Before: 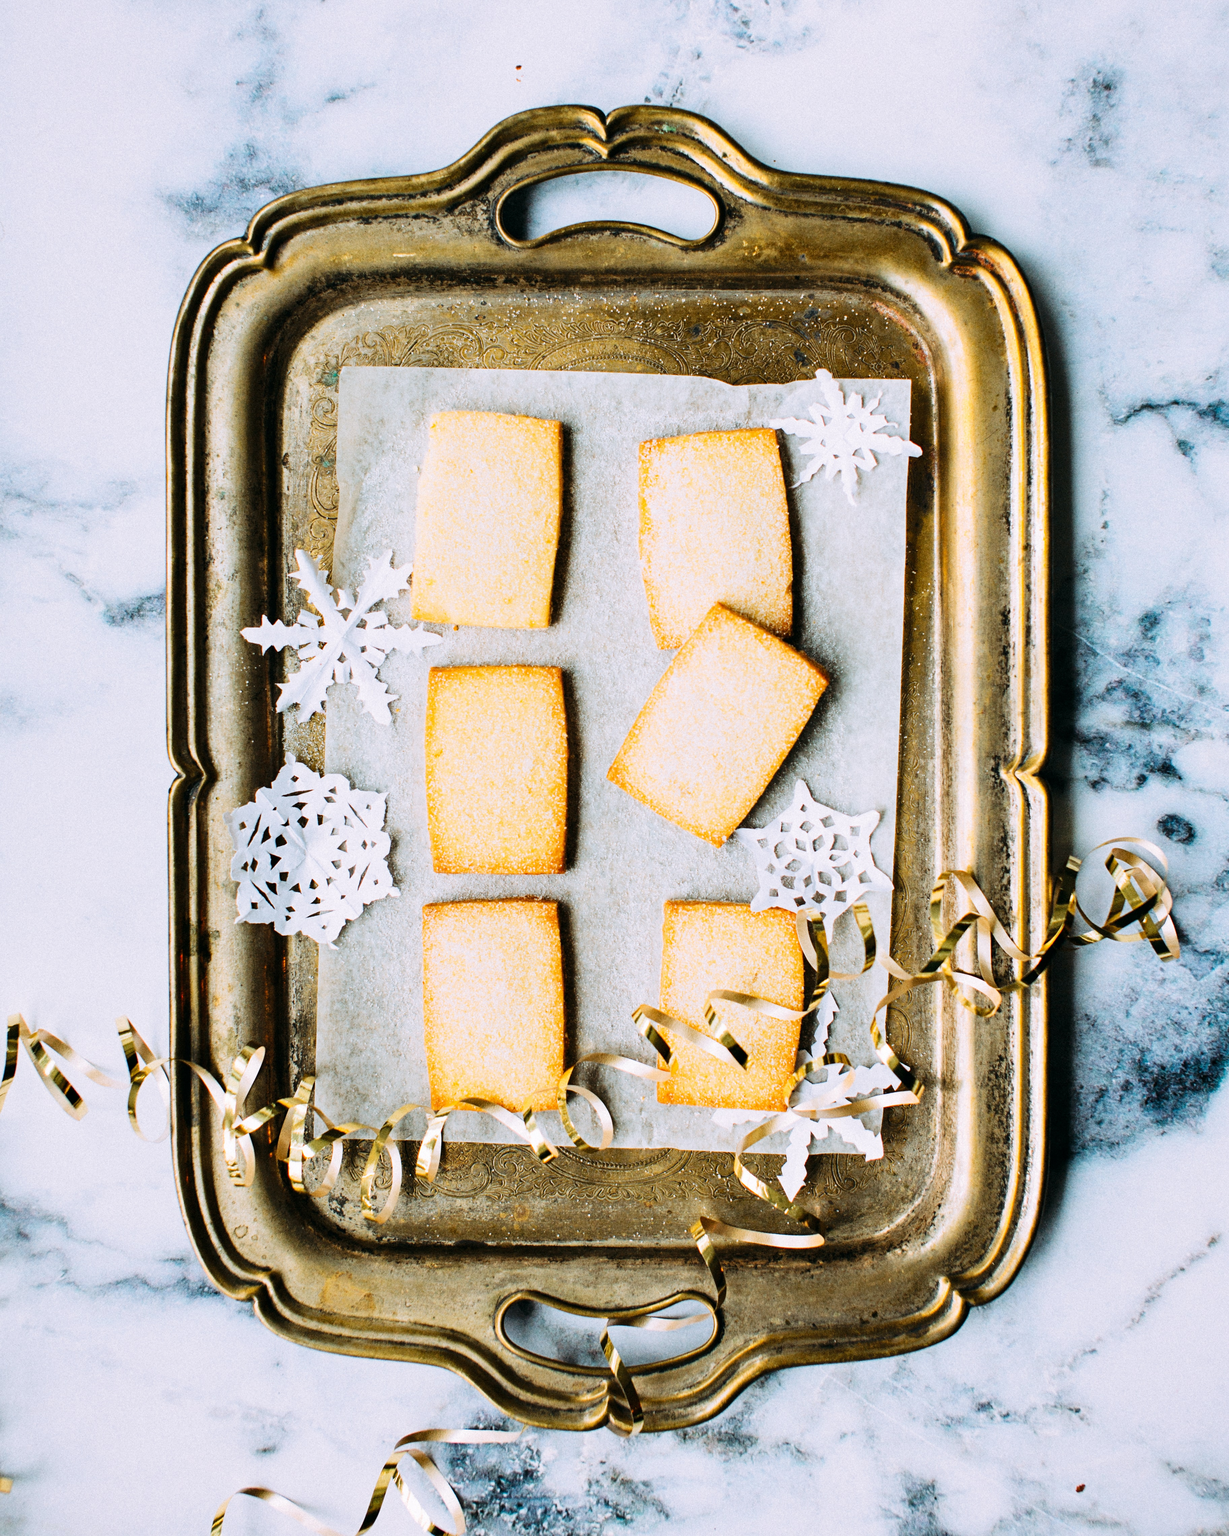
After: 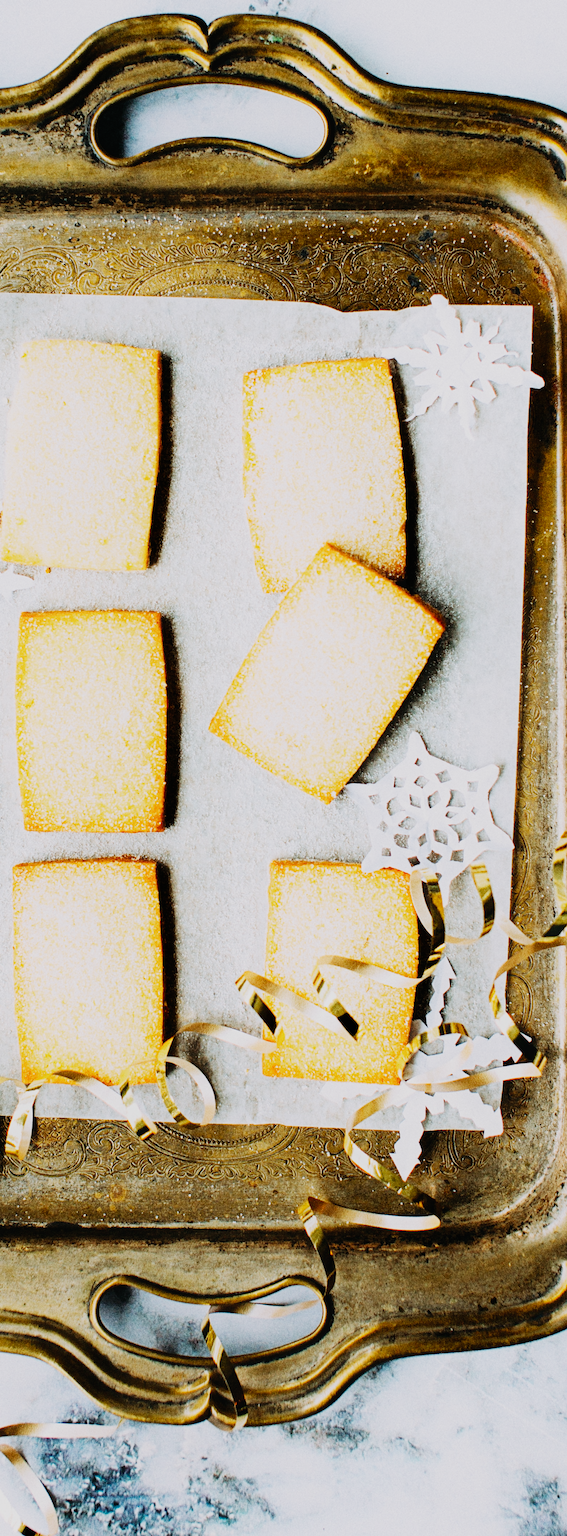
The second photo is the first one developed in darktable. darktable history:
contrast equalizer: y [[0.439, 0.44, 0.442, 0.457, 0.493, 0.498], [0.5 ×6], [0.5 ×6], [0 ×6], [0 ×6]]
crop: left 33.452%, top 6.025%, right 23.155%
sigmoid: contrast 1.8, skew -0.2, preserve hue 0%, red attenuation 0.1, red rotation 0.035, green attenuation 0.1, green rotation -0.017, blue attenuation 0.15, blue rotation -0.052, base primaries Rec2020
